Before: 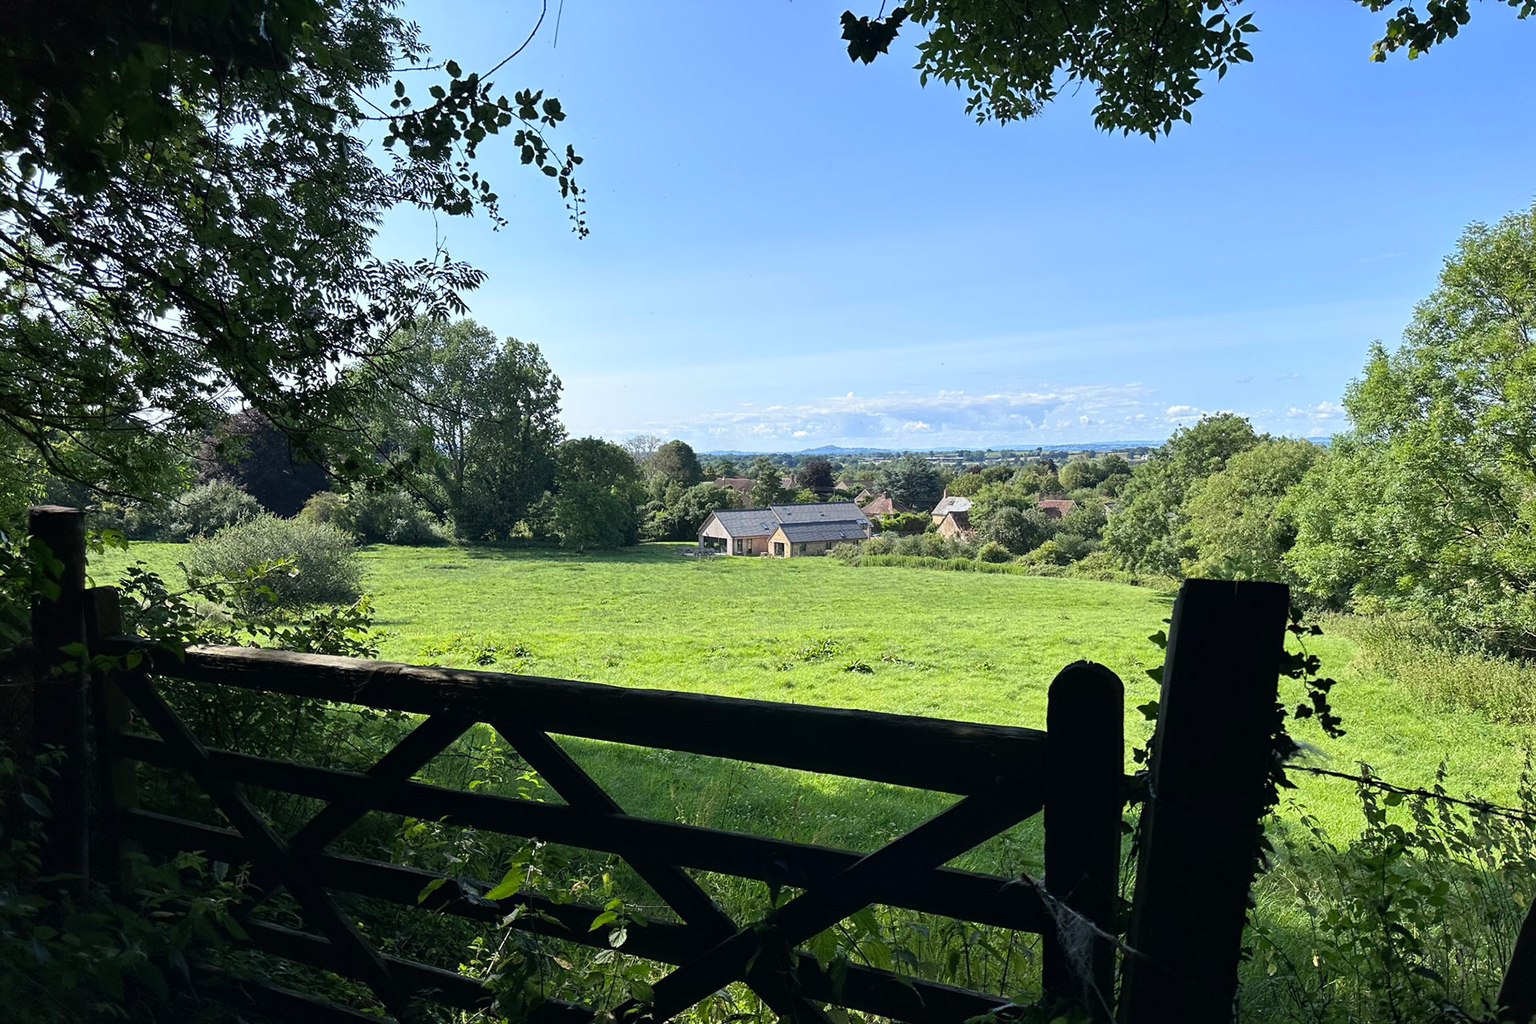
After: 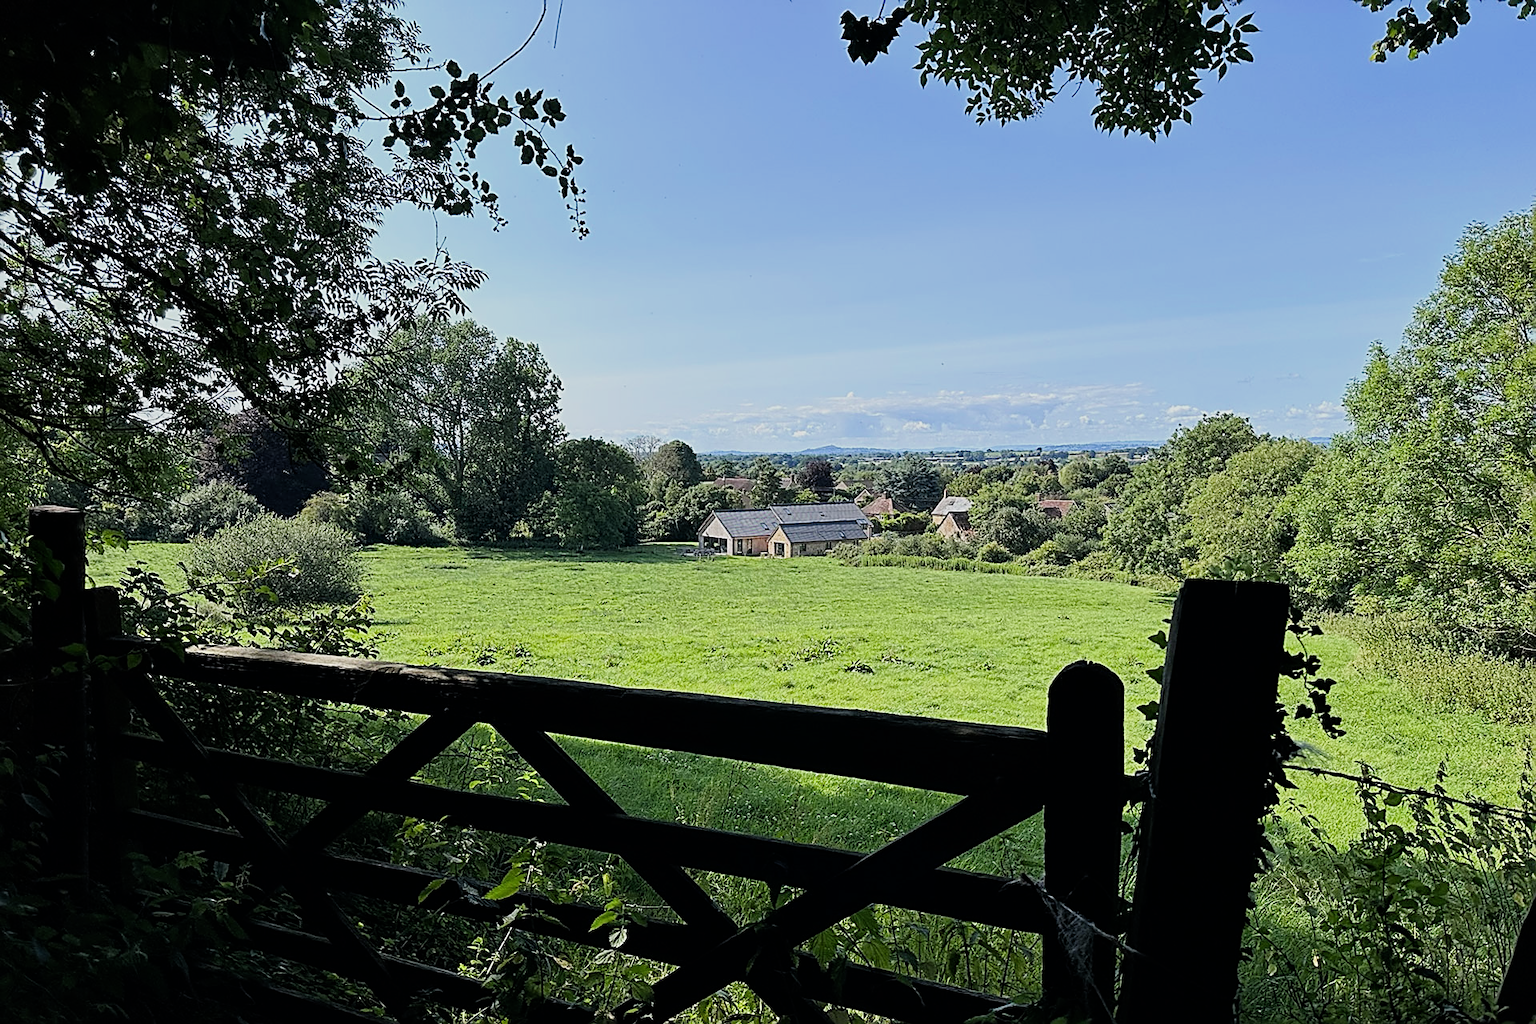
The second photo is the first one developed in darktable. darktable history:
filmic rgb: hardness 4.17
sharpen: amount 0.901
